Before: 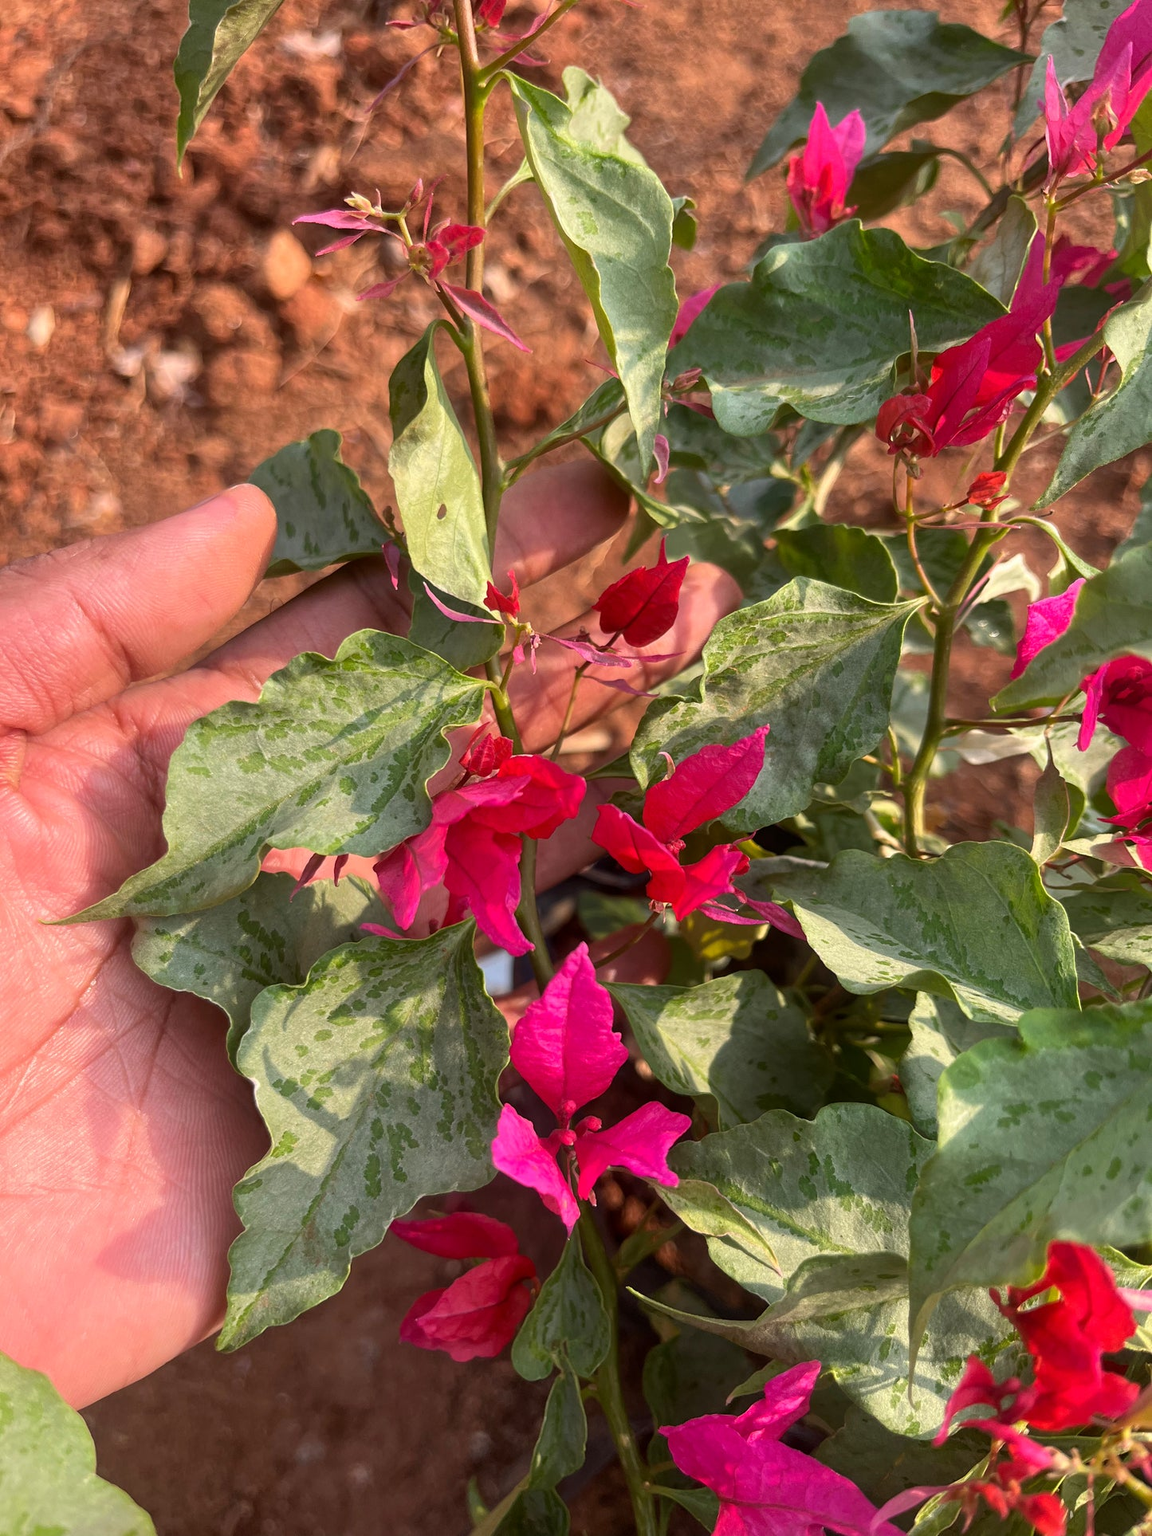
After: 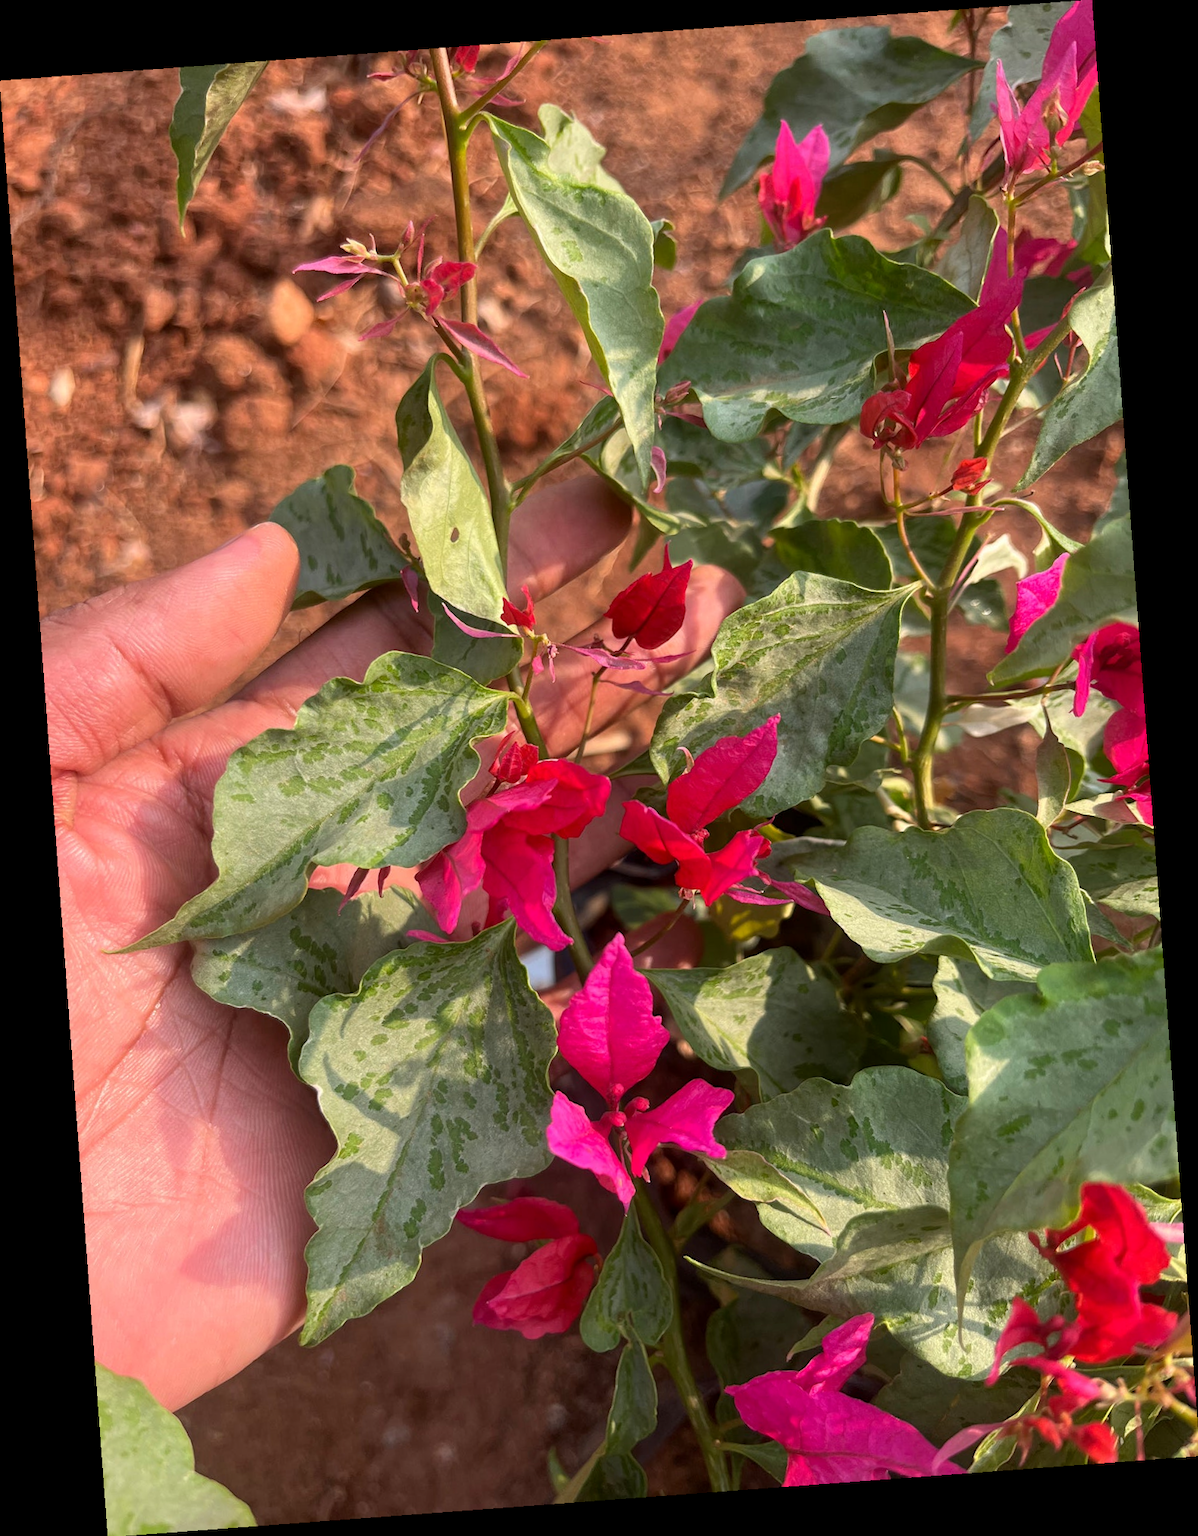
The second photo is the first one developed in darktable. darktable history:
rotate and perspective: rotation -4.25°, automatic cropping off
exposure: black level correction 0.001, compensate highlight preservation false
